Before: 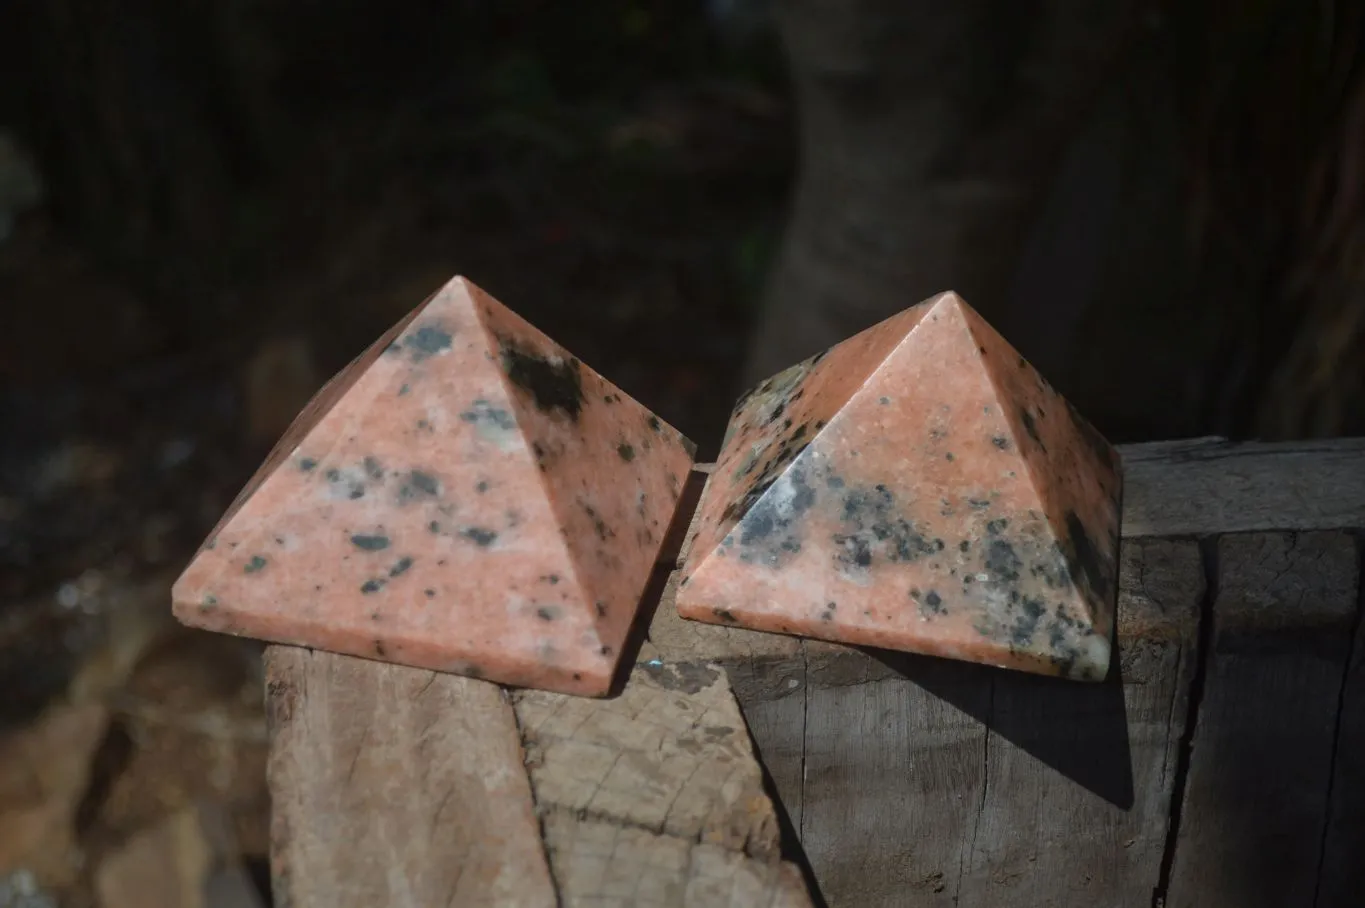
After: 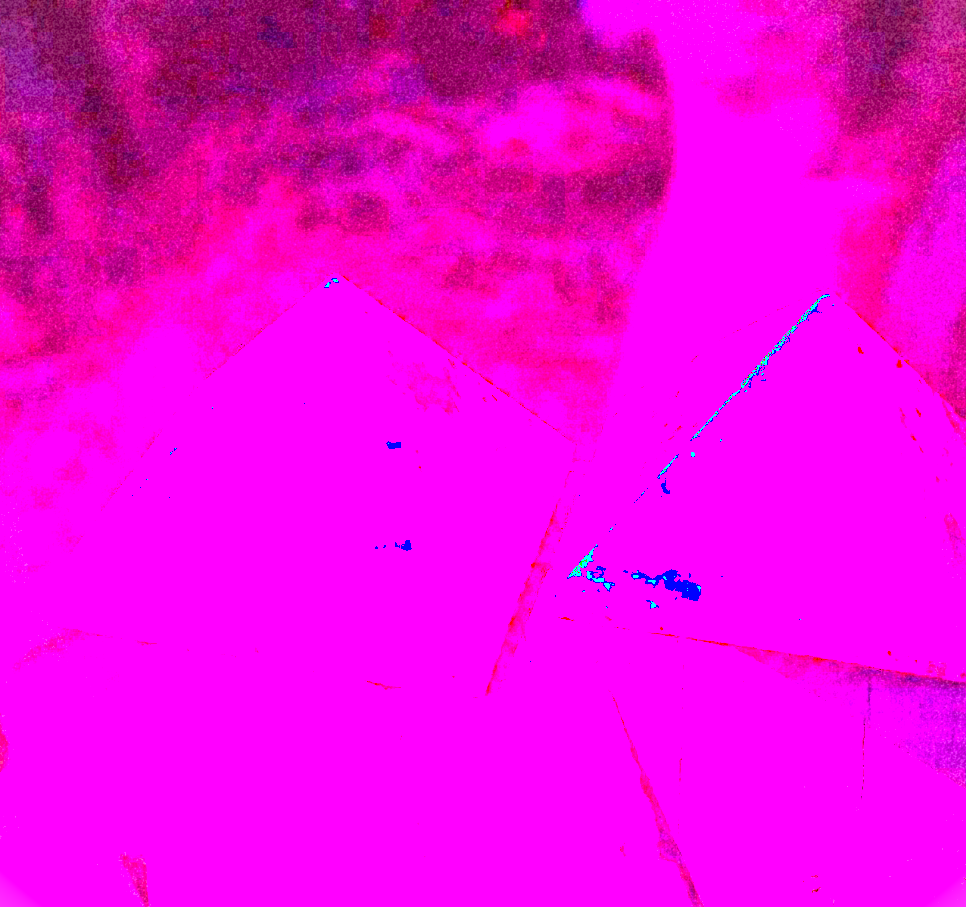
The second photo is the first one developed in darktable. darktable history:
color zones: curves: ch0 [(0, 0.5) (0.143, 0.5) (0.286, 0.5) (0.429, 0.5) (0.571, 0.5) (0.714, 0.476) (0.857, 0.5) (1, 0.5)]; ch2 [(0, 0.5) (0.143, 0.5) (0.286, 0.5) (0.429, 0.5) (0.571, 0.5) (0.714, 0.487) (0.857, 0.5) (1, 0.5)]
crop and rotate: left 9.061%, right 20.142%
color balance rgb: linear chroma grading › global chroma 10%, perceptual saturation grading › global saturation 40%, perceptual brilliance grading › global brilliance 30%, global vibrance 20%
grain: coarseness 46.9 ISO, strength 50.21%, mid-tones bias 0%
contrast brightness saturation: brightness 0.13
white balance: red 8, blue 8
vignetting: fall-off start 97.28%, fall-off radius 79%, brightness -0.462, saturation -0.3, width/height ratio 1.114, dithering 8-bit output, unbound false
